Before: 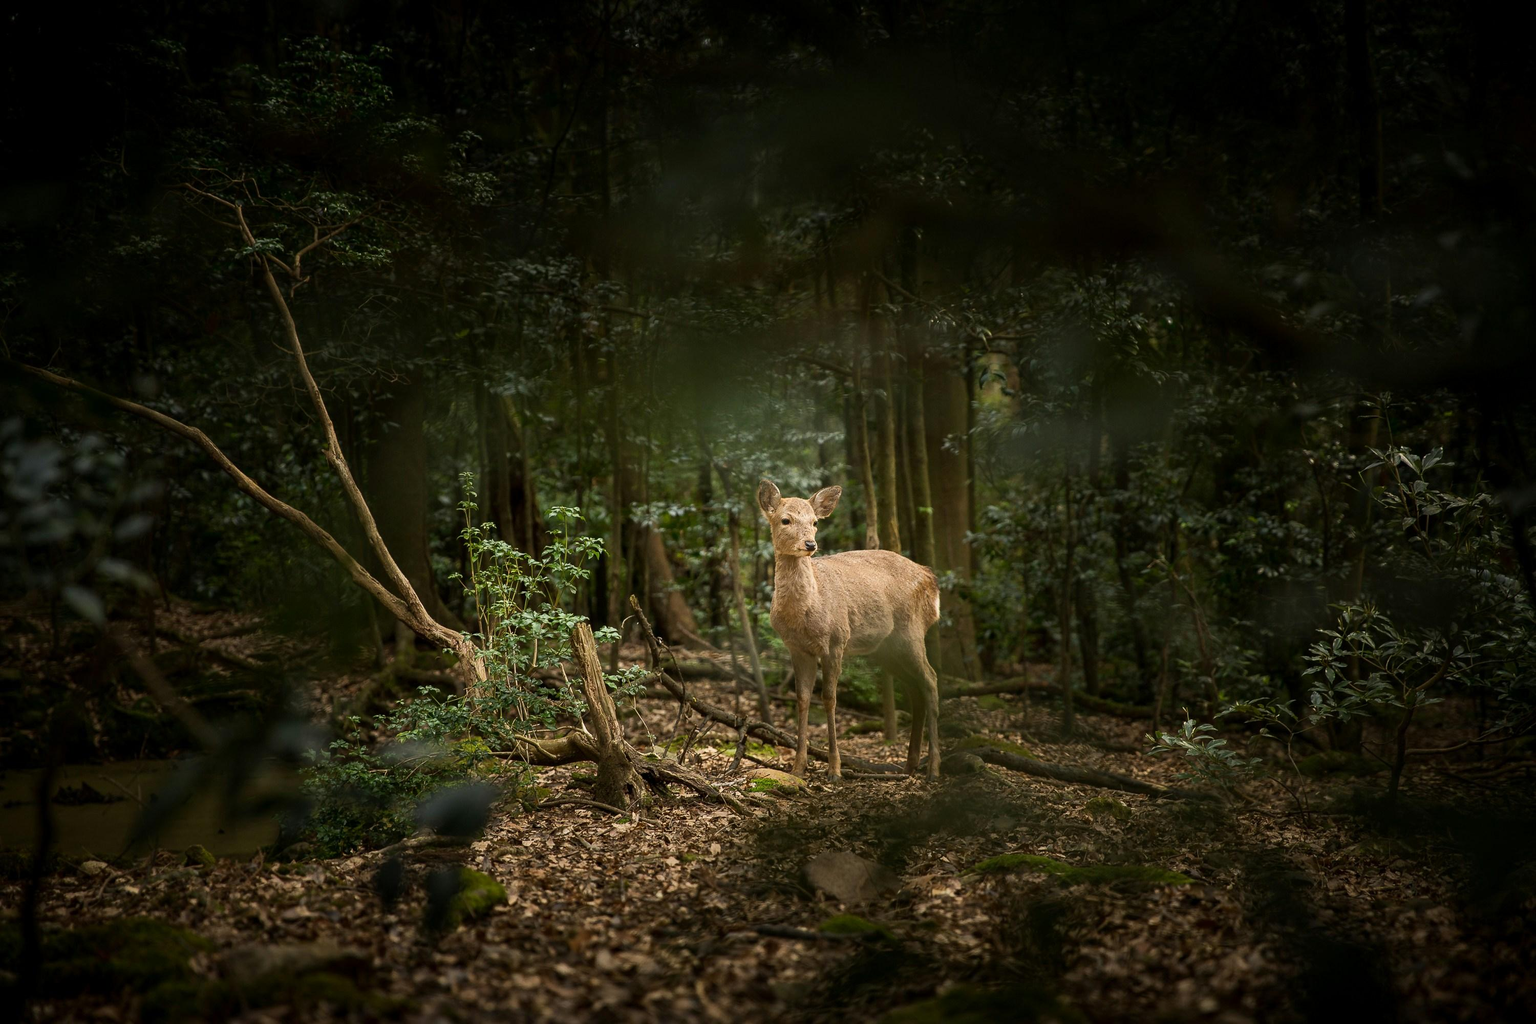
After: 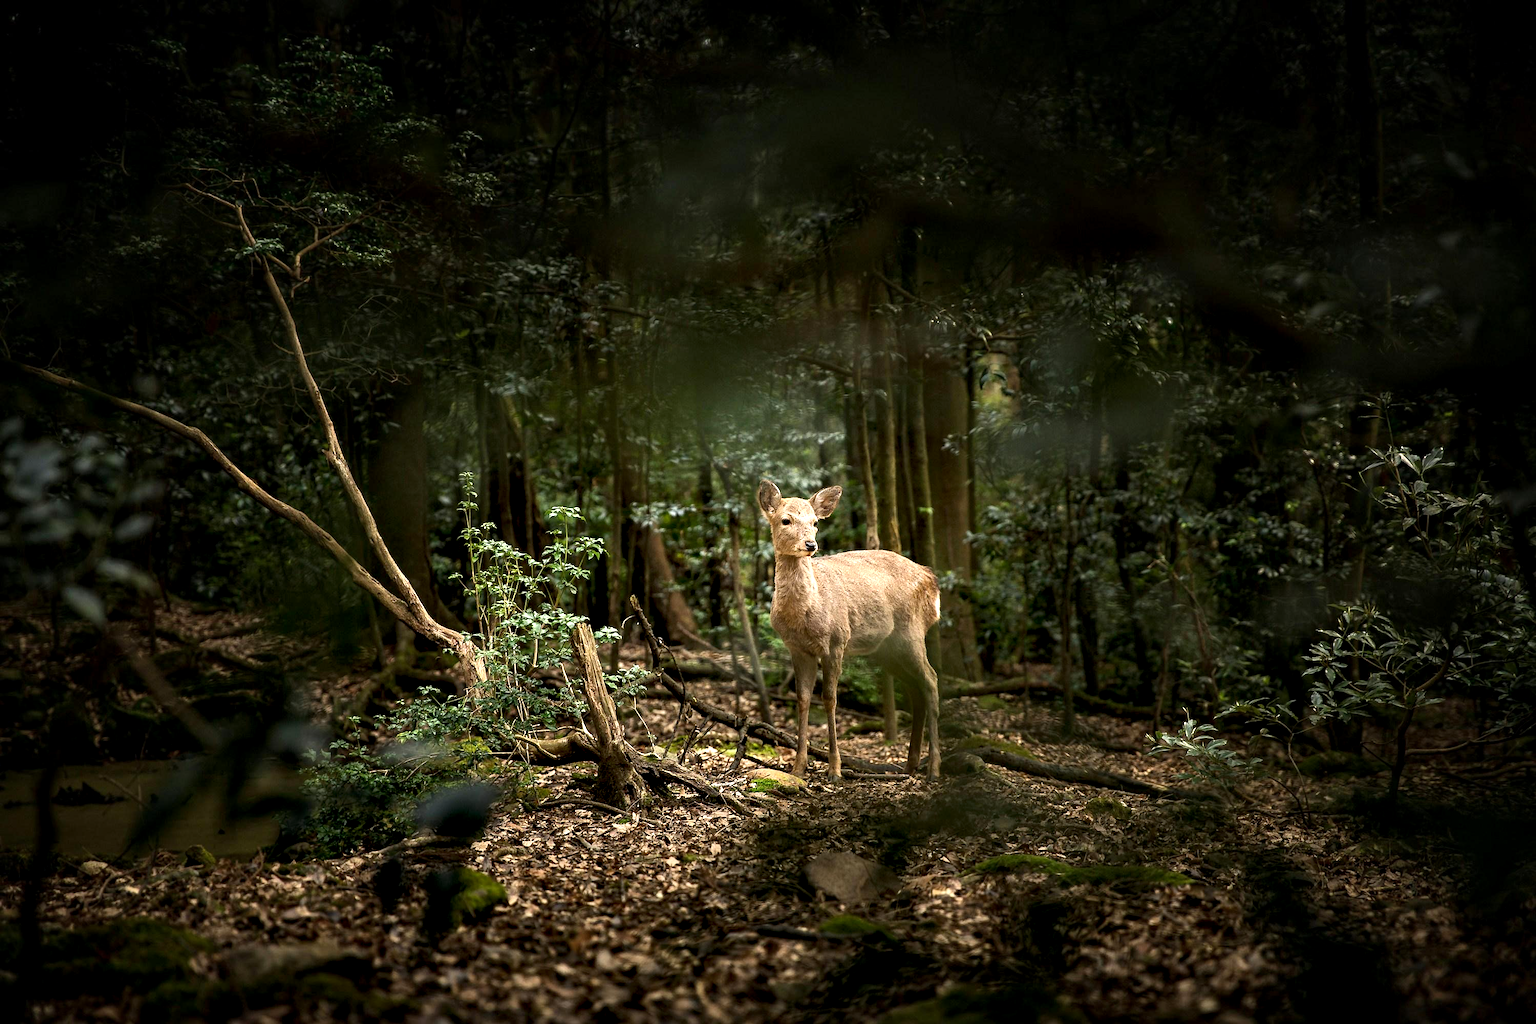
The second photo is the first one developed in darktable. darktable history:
contrast equalizer: y [[0.6 ×6], [0.55 ×6], [0 ×6], [0 ×6], [0 ×6]]
exposure: exposure 0.075 EV, compensate highlight preservation false
